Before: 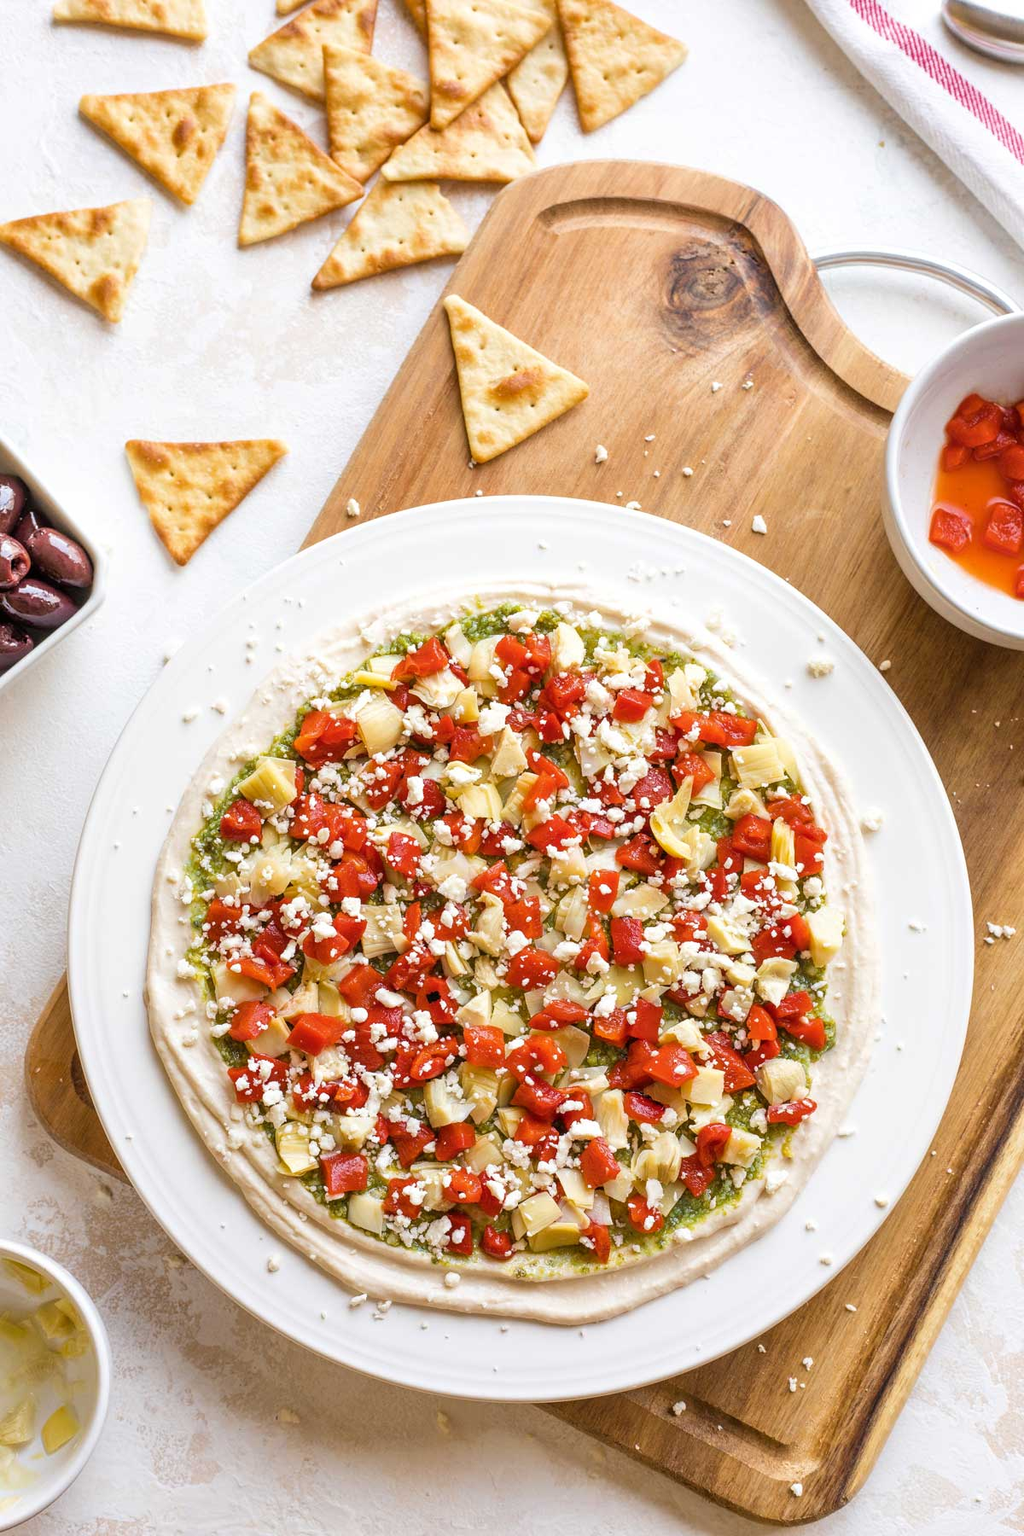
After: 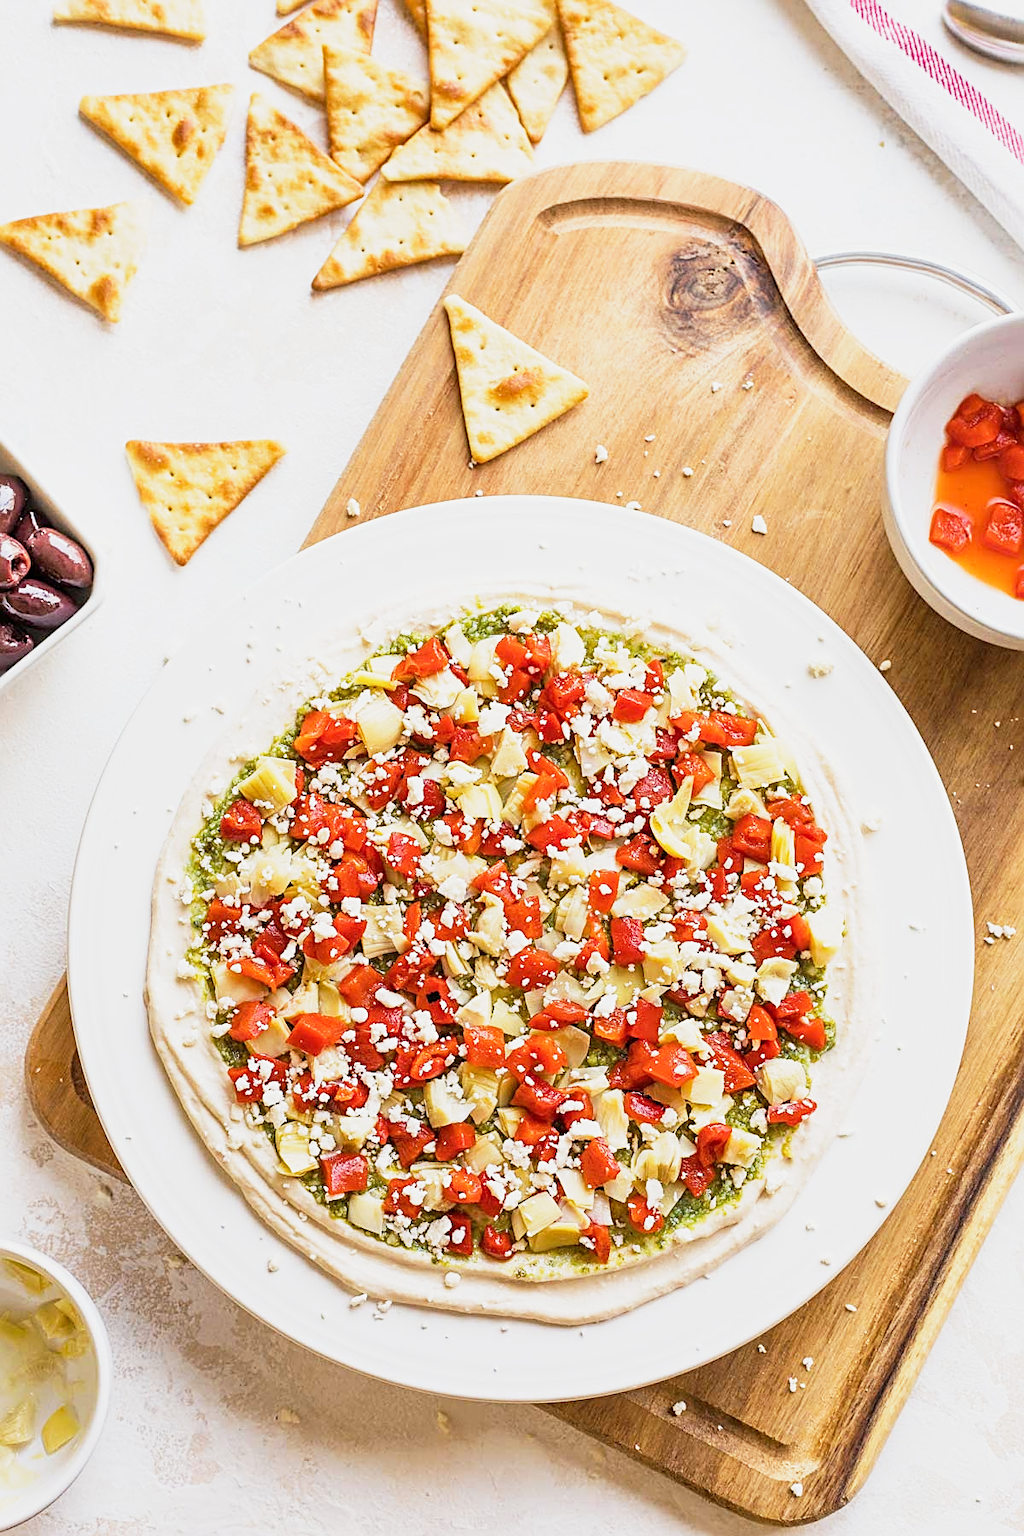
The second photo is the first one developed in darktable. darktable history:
sharpen: radius 2.543, amount 0.636
base curve: curves: ch0 [(0, 0) (0.088, 0.125) (0.176, 0.251) (0.354, 0.501) (0.613, 0.749) (1, 0.877)], preserve colors none
